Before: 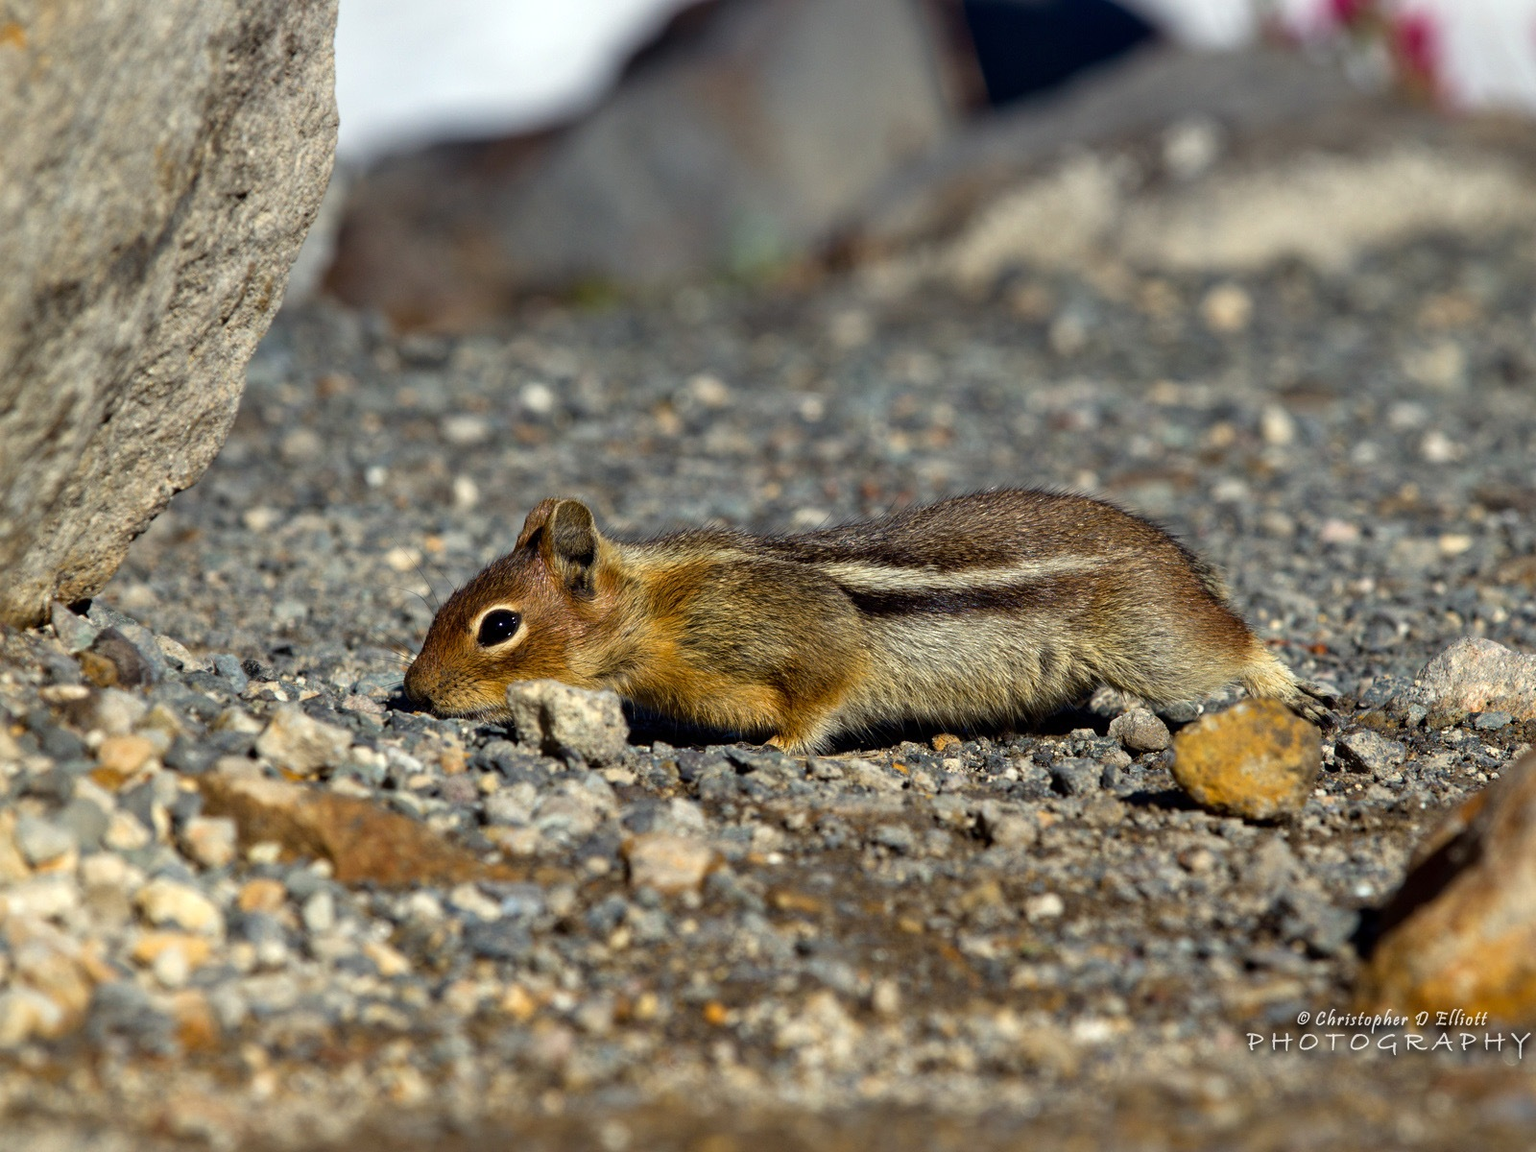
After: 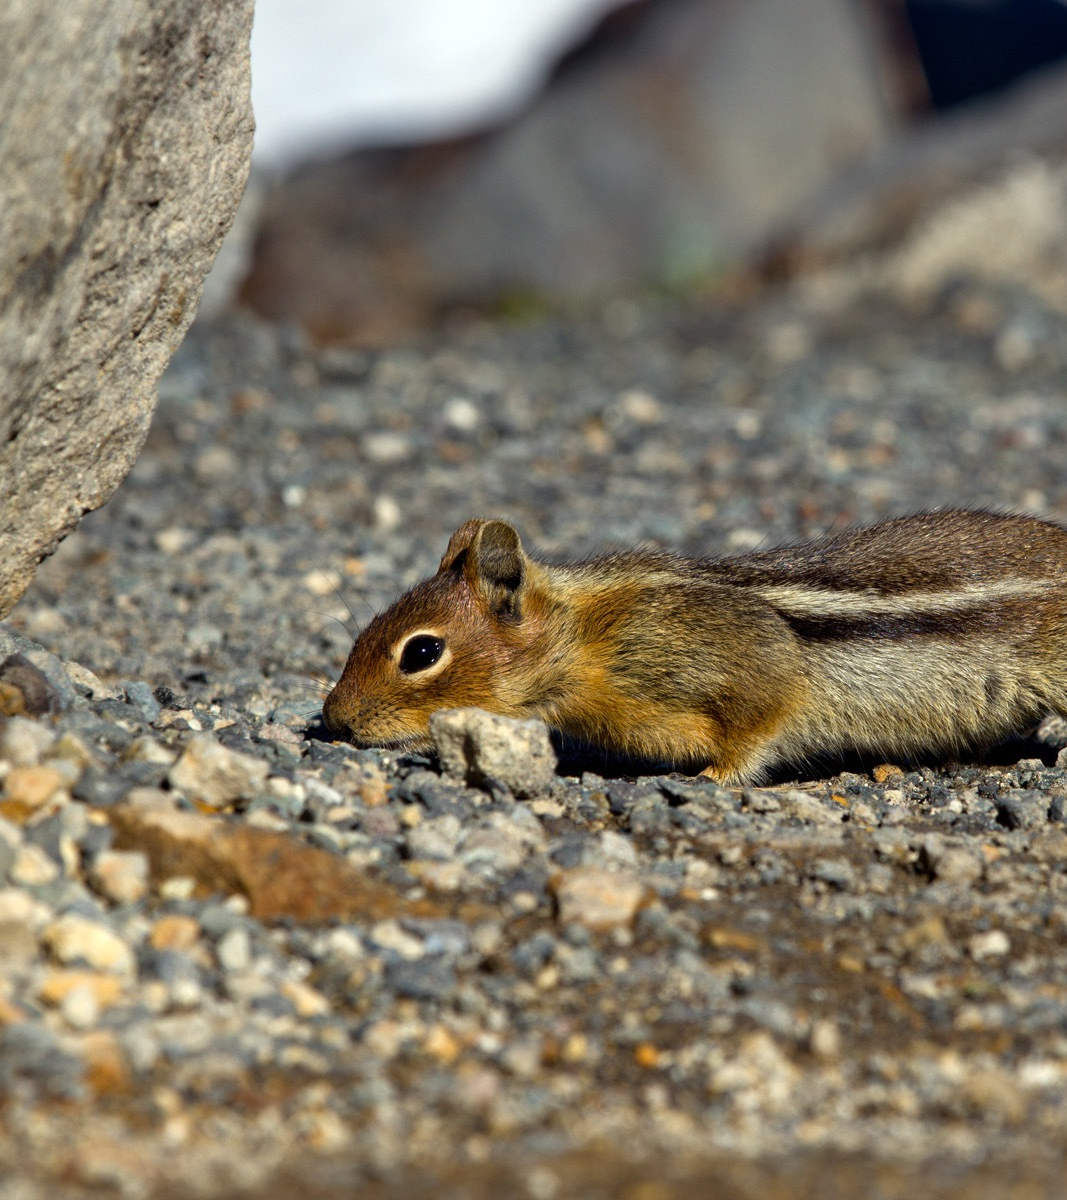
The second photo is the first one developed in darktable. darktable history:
crop and rotate: left 6.203%, right 27.094%
